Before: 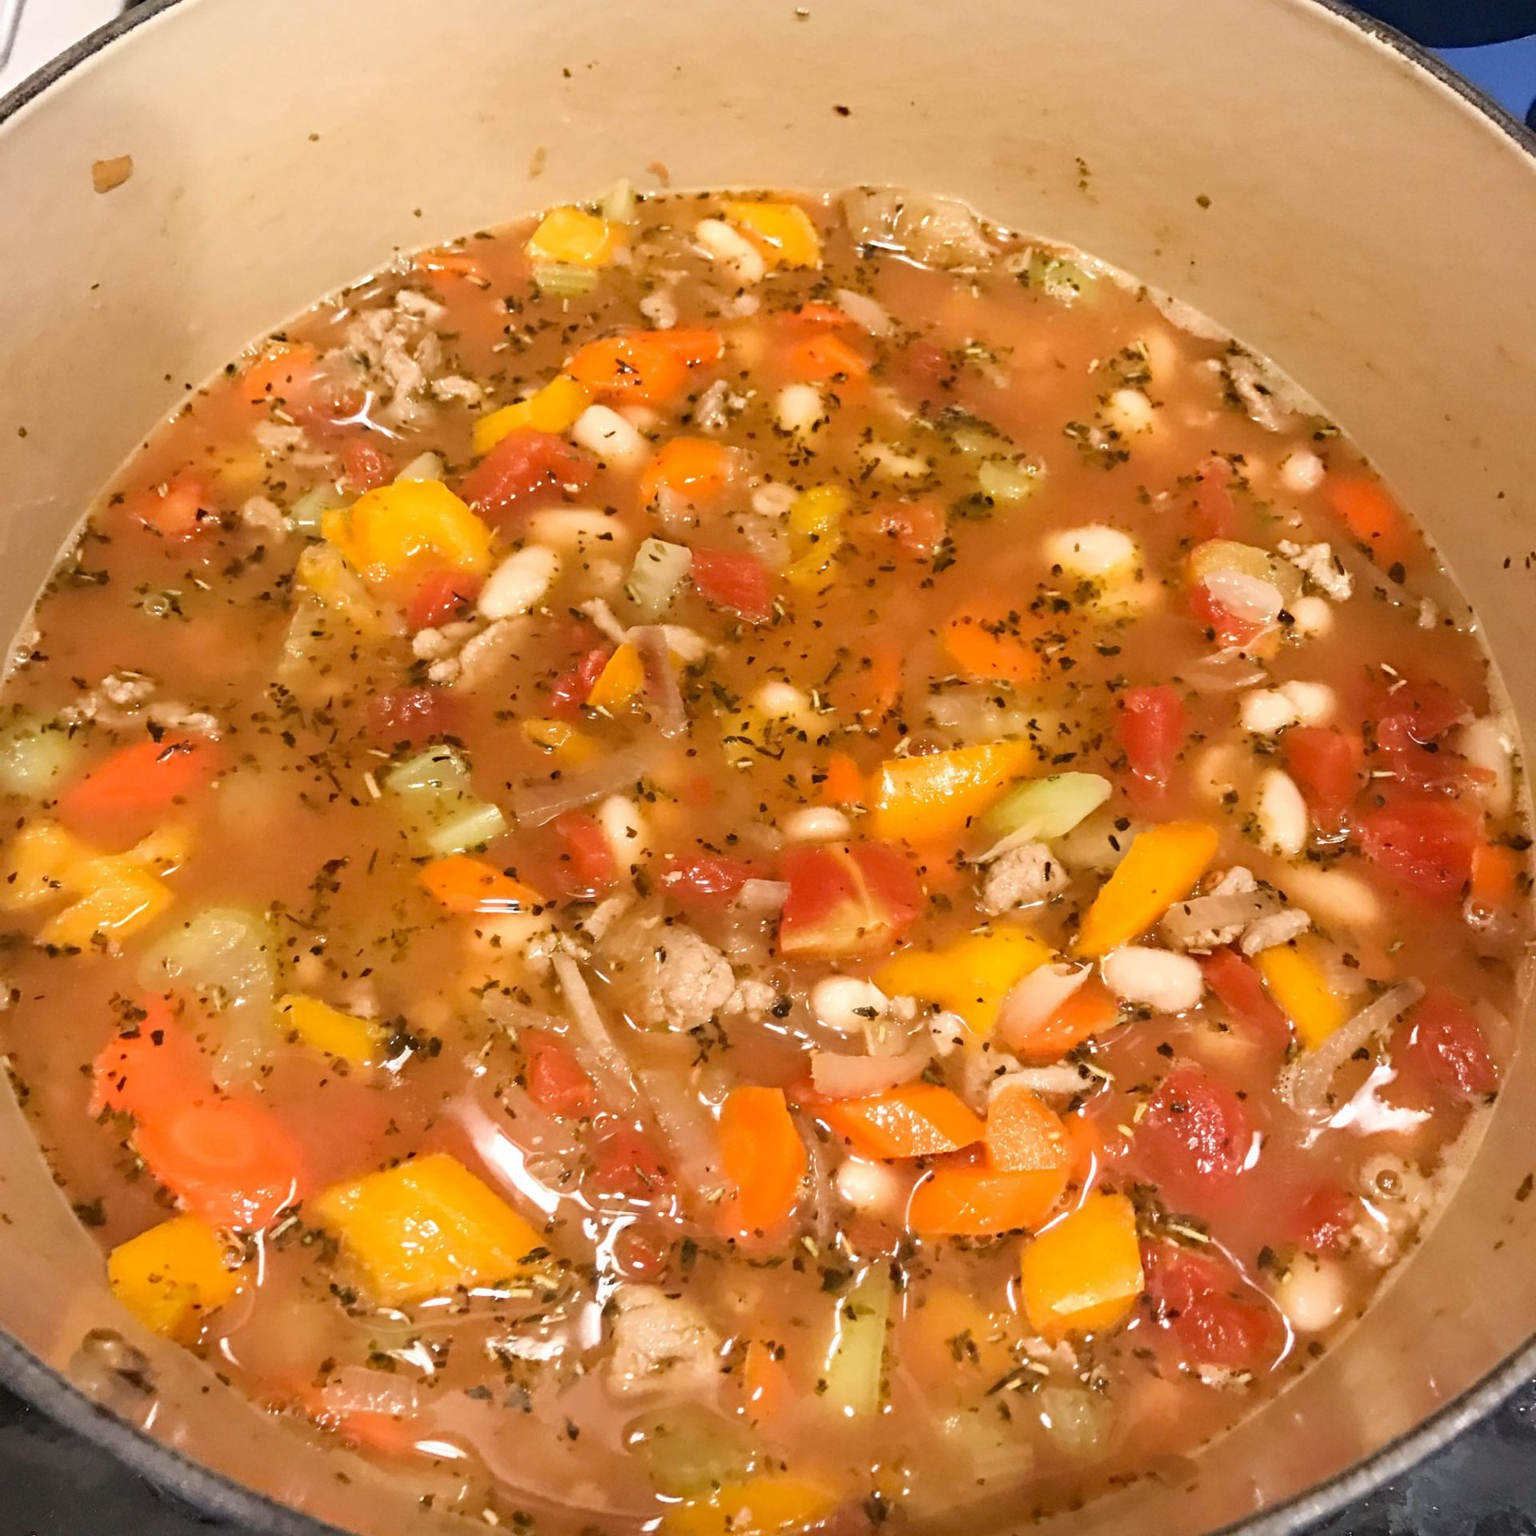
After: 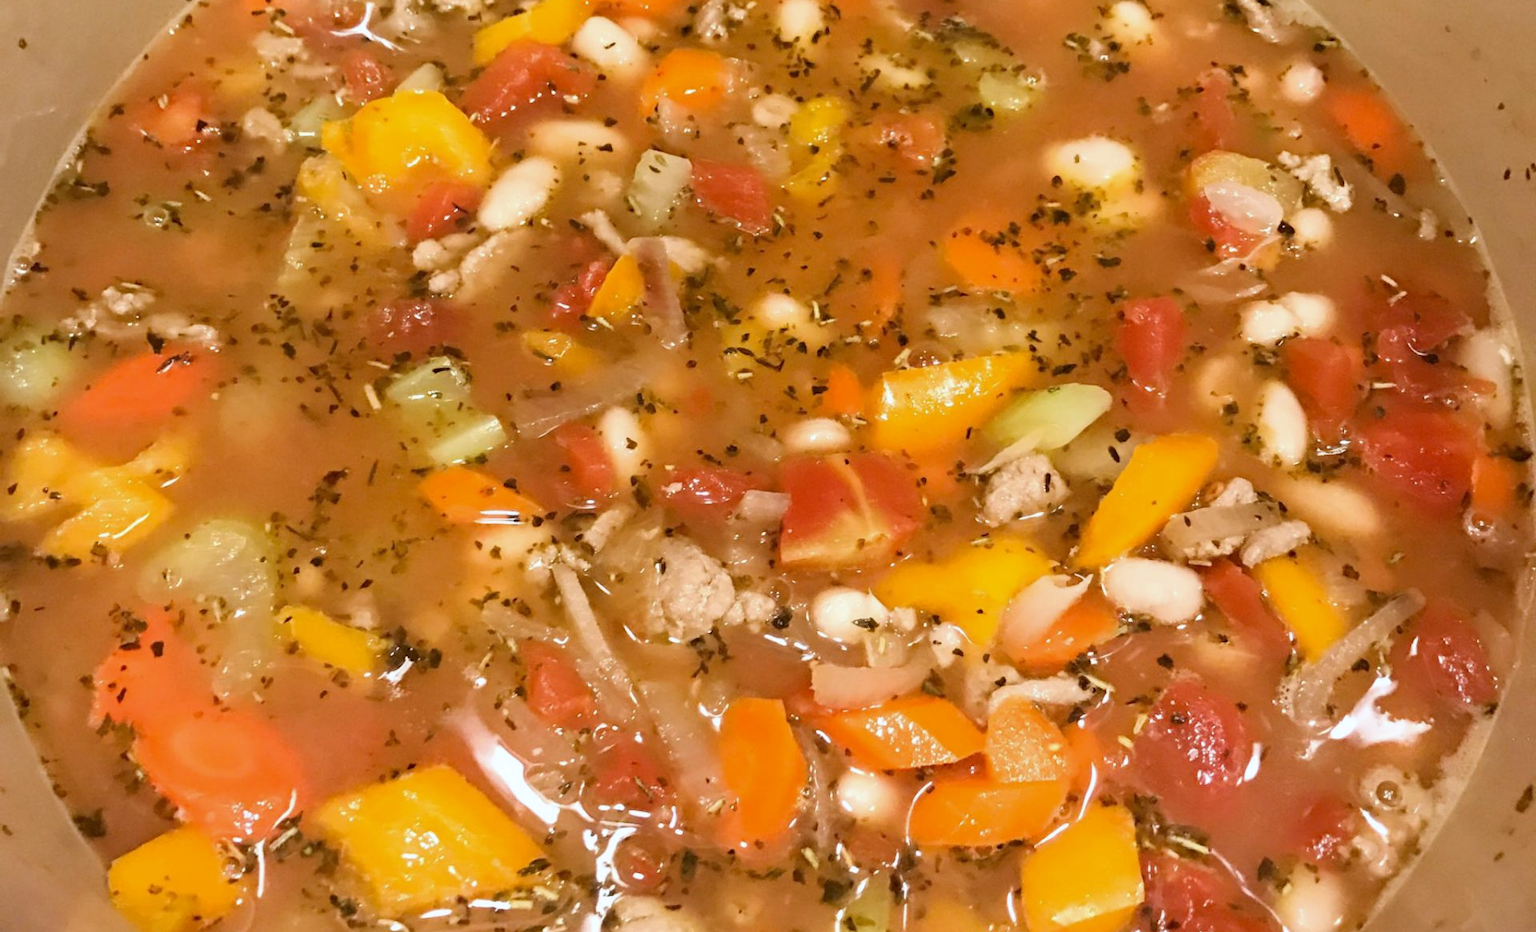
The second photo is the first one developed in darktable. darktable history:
color contrast: green-magenta contrast 0.96
white balance: red 0.967, blue 1.049
crop and rotate: top 25.357%, bottom 13.942%
